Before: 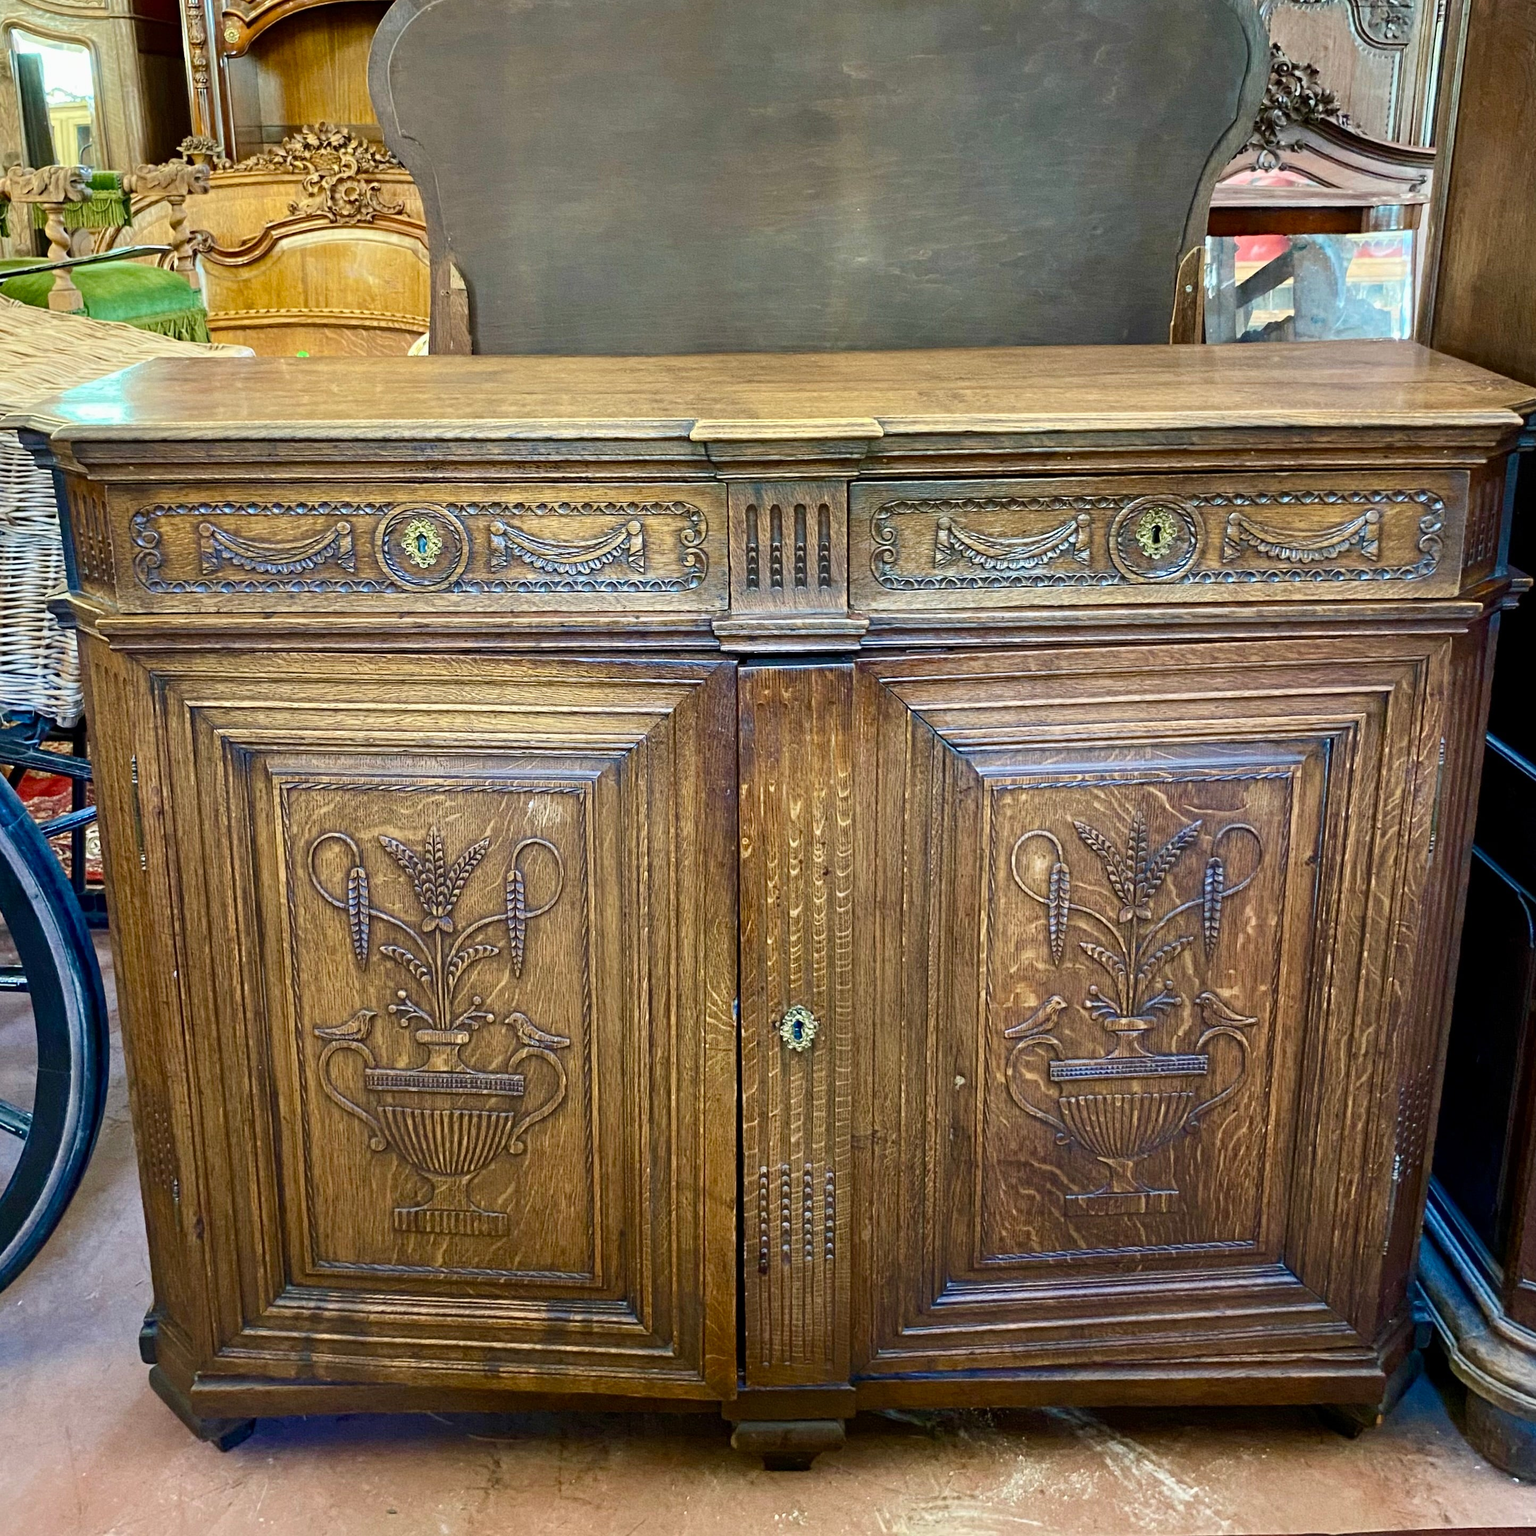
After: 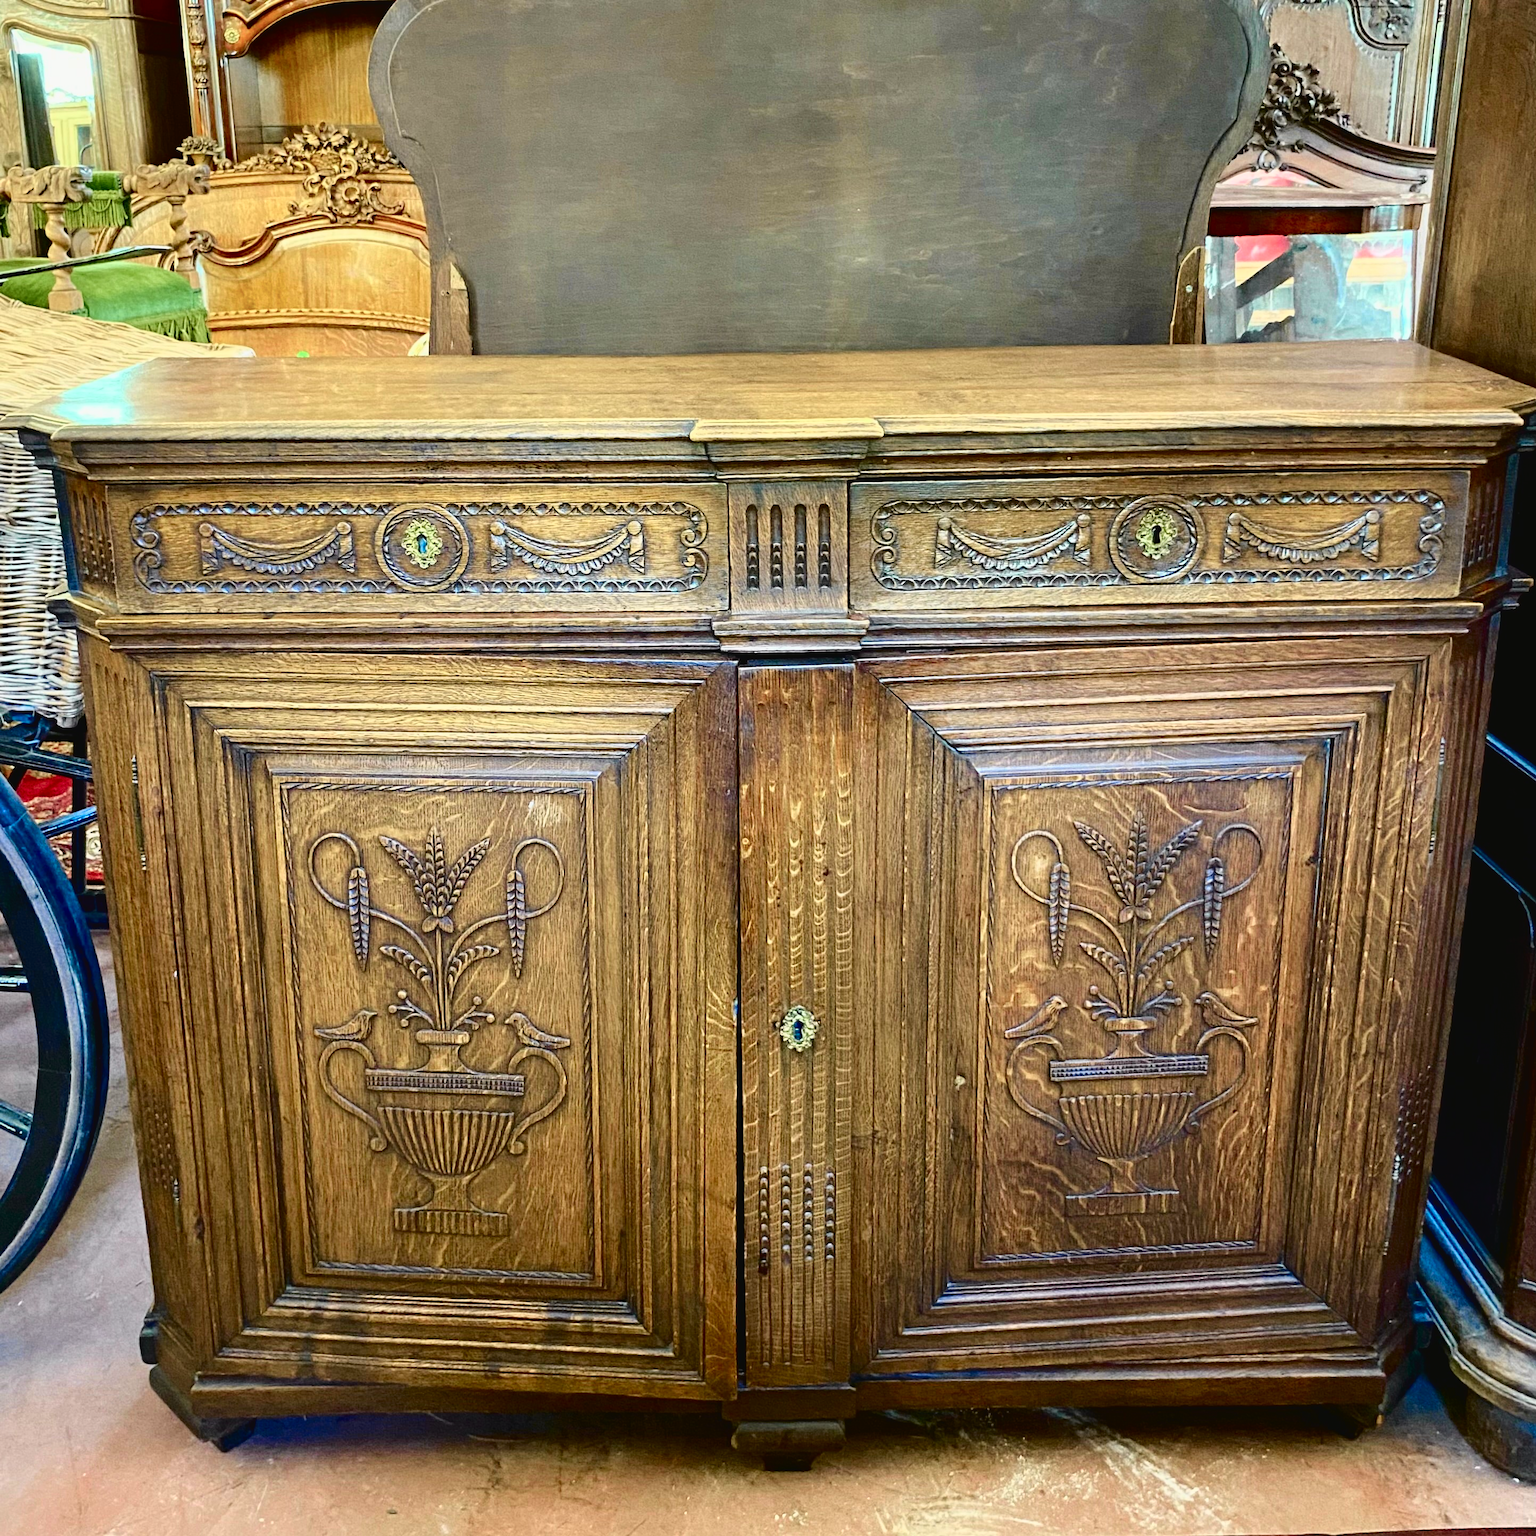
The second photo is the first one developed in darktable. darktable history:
tone curve: curves: ch0 [(0.003, 0.029) (0.037, 0.036) (0.149, 0.117) (0.297, 0.318) (0.422, 0.474) (0.531, 0.6) (0.743, 0.809) (0.889, 0.941) (1, 0.98)]; ch1 [(0, 0) (0.305, 0.325) (0.453, 0.437) (0.482, 0.479) (0.501, 0.5) (0.506, 0.503) (0.564, 0.578) (0.587, 0.625) (0.666, 0.727) (1, 1)]; ch2 [(0, 0) (0.323, 0.277) (0.408, 0.399) (0.45, 0.48) (0.499, 0.502) (0.512, 0.523) (0.57, 0.595) (0.653, 0.671) (0.768, 0.744) (1, 1)], color space Lab, independent channels, preserve colors none
